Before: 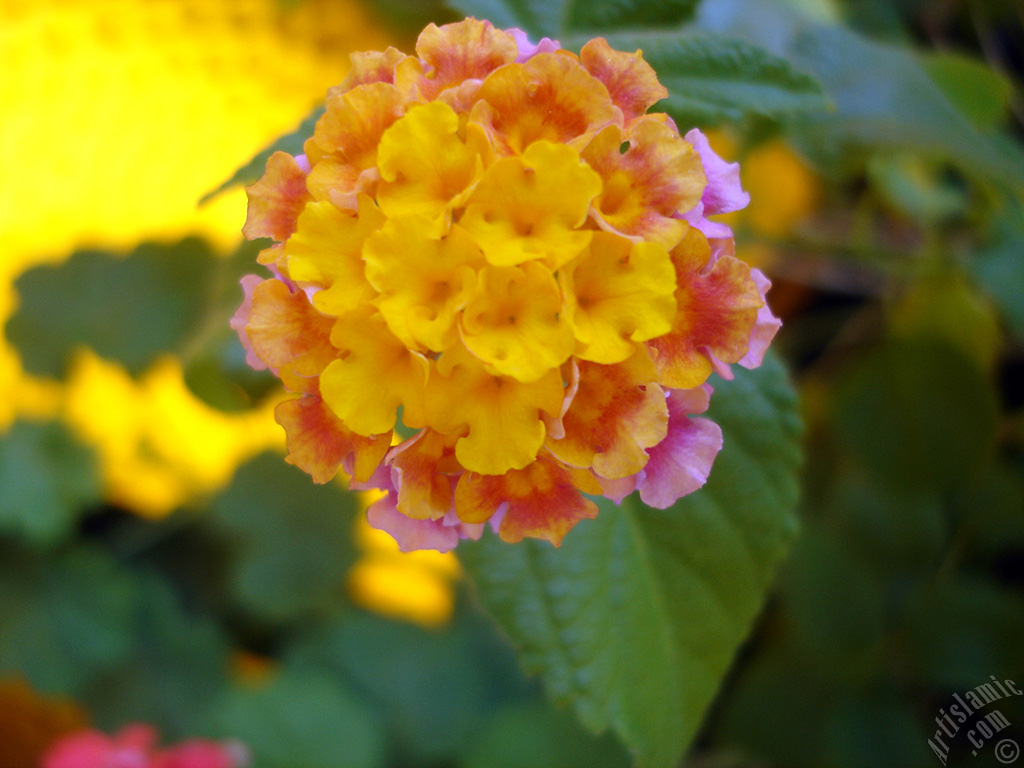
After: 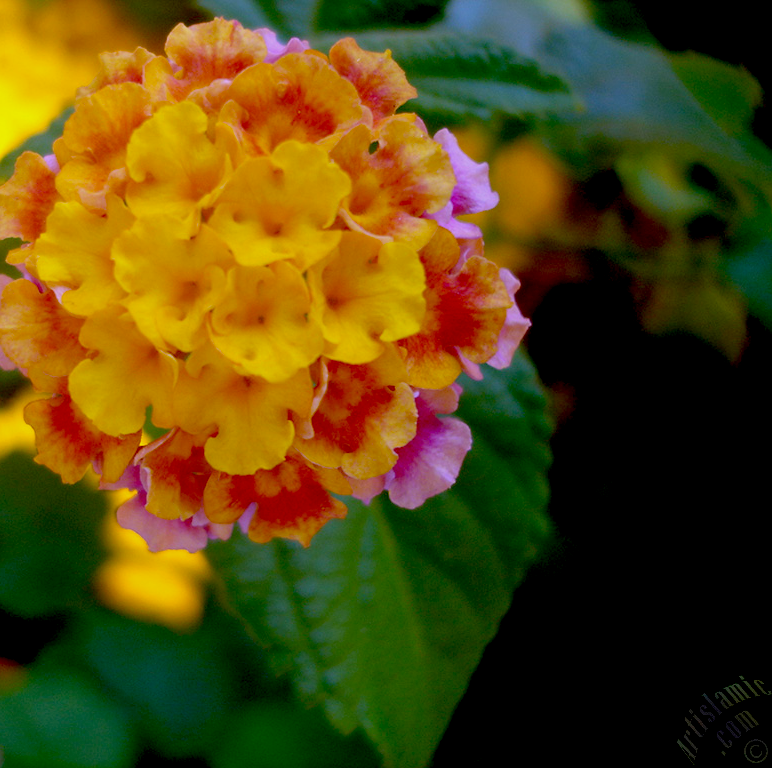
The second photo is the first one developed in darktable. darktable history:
crop and rotate: left 24.6%
exposure: black level correction 0.046, exposure -0.228 EV, compensate highlight preservation false
